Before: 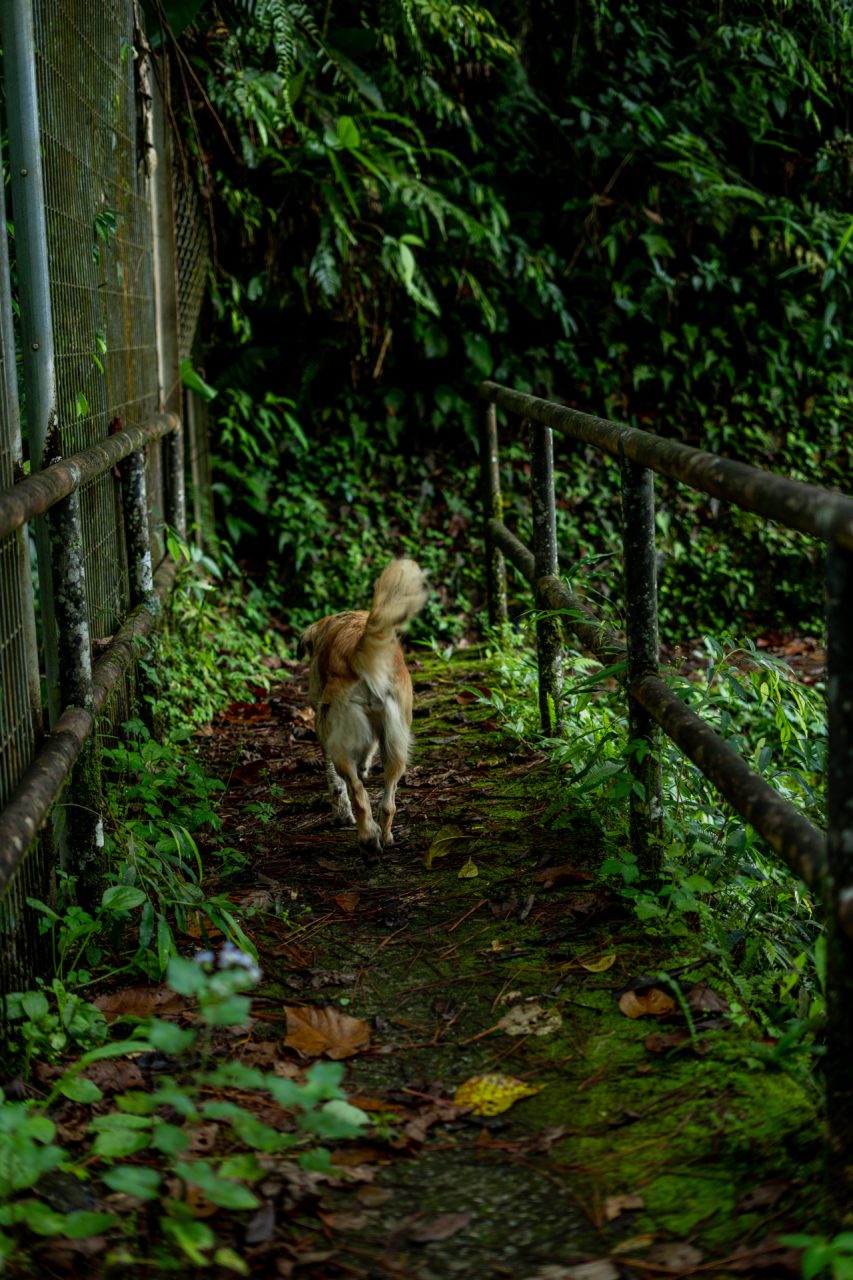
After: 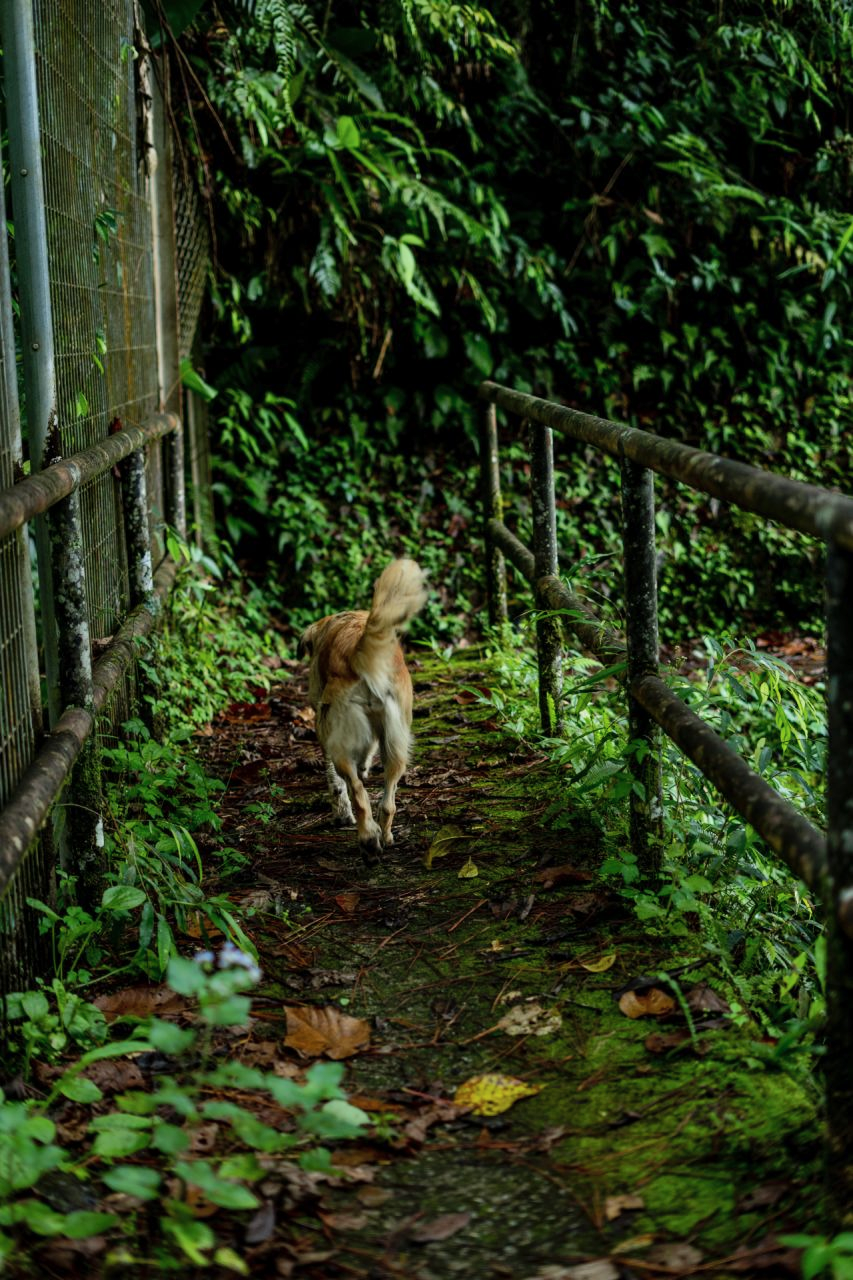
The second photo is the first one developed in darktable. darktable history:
shadows and highlights: shadows 36.54, highlights -27.06, highlights color adjustment 0.122%, soften with gaussian
